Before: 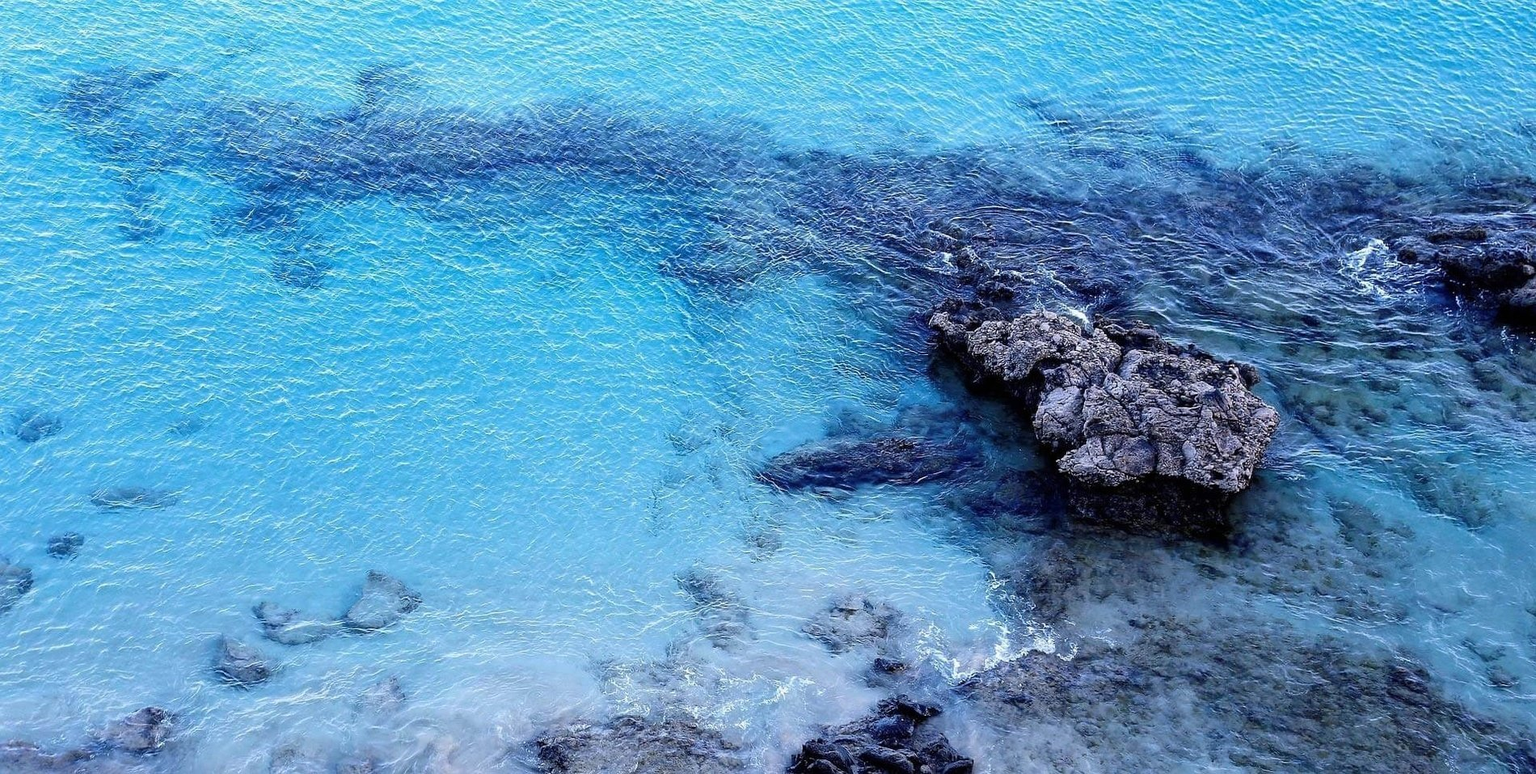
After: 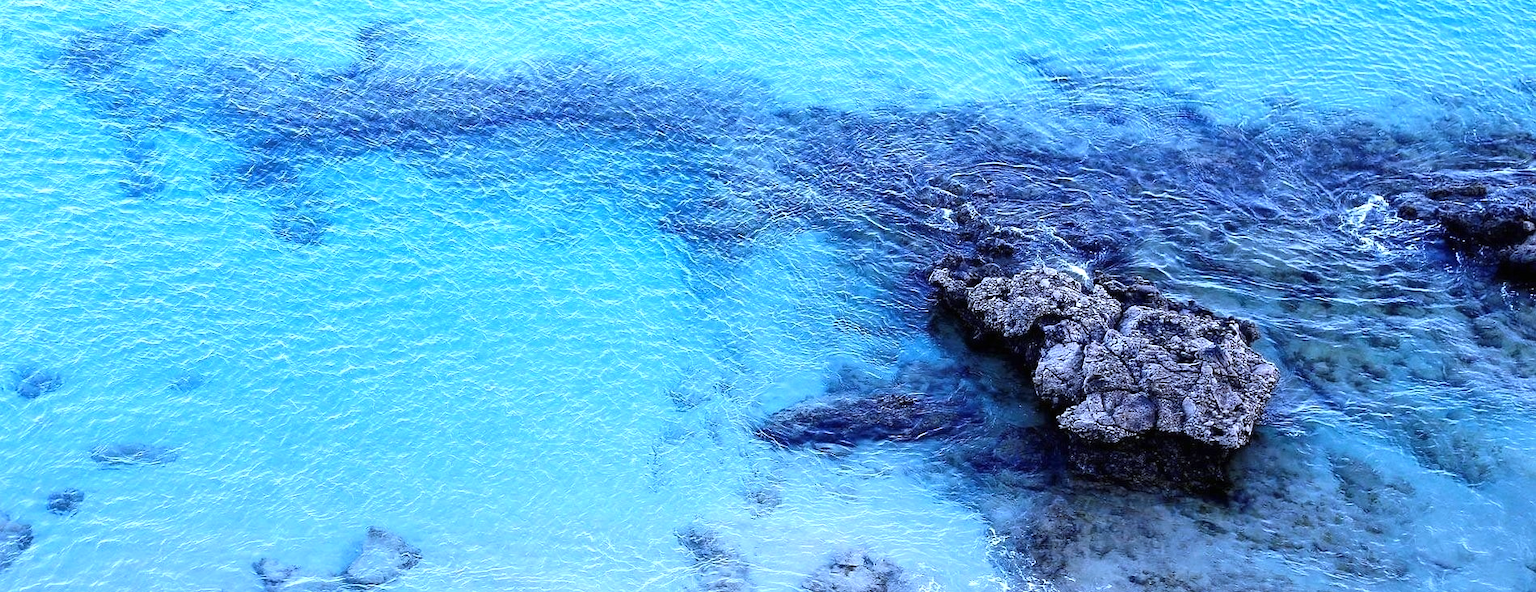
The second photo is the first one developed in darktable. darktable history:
white balance: red 0.924, blue 1.095
exposure: black level correction 0, exposure 0.5 EV, compensate exposure bias true, compensate highlight preservation false
crop: top 5.667%, bottom 17.637%
